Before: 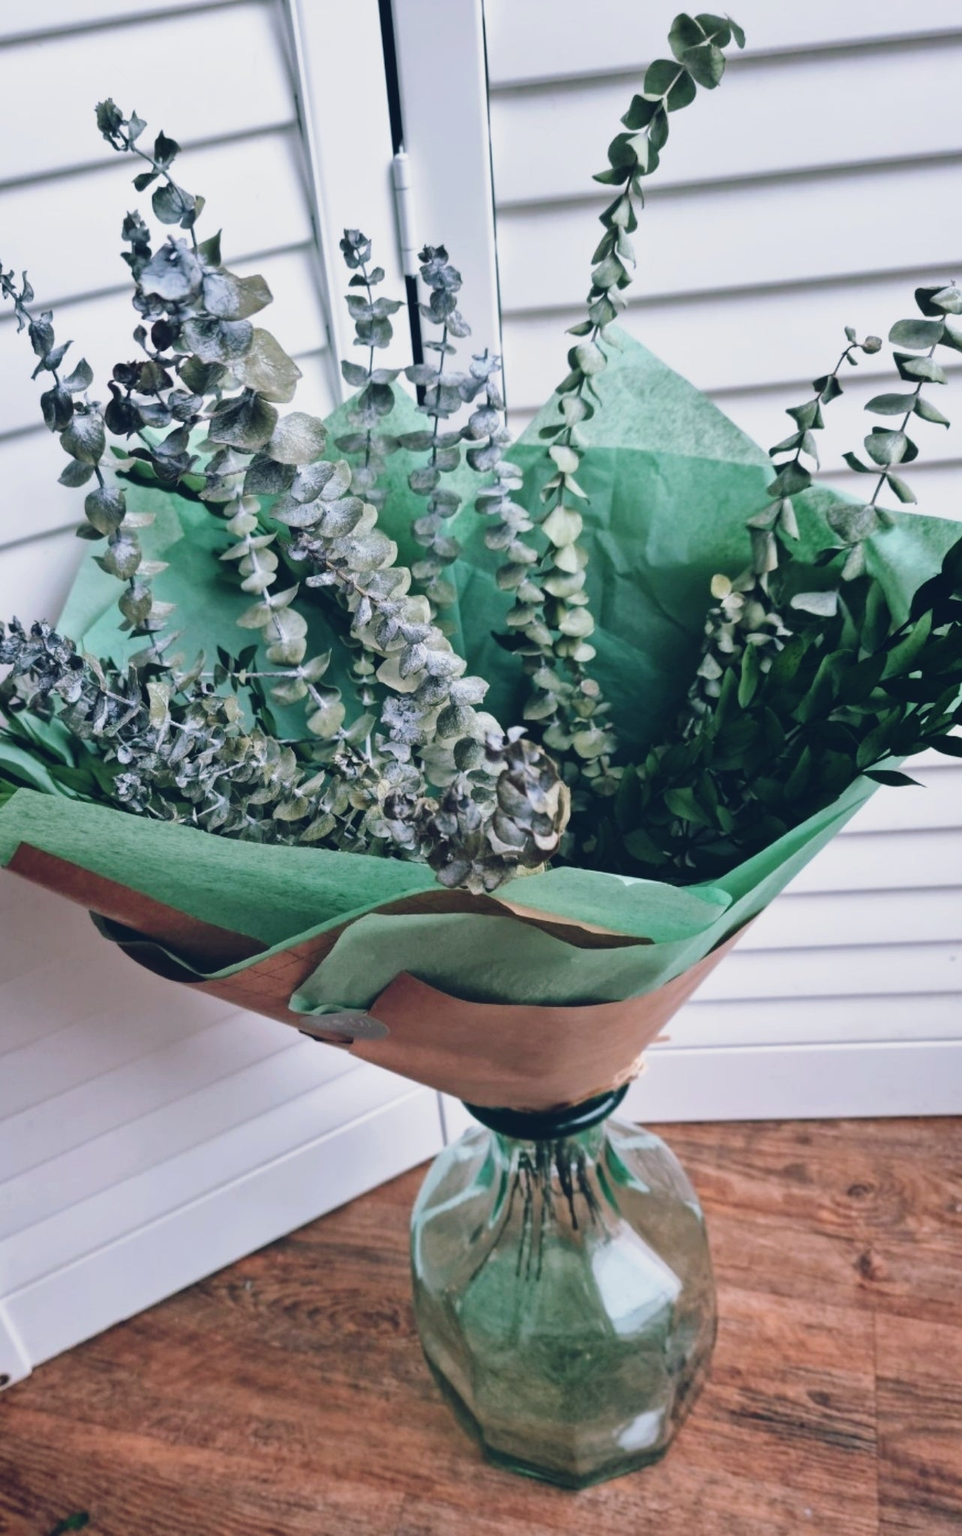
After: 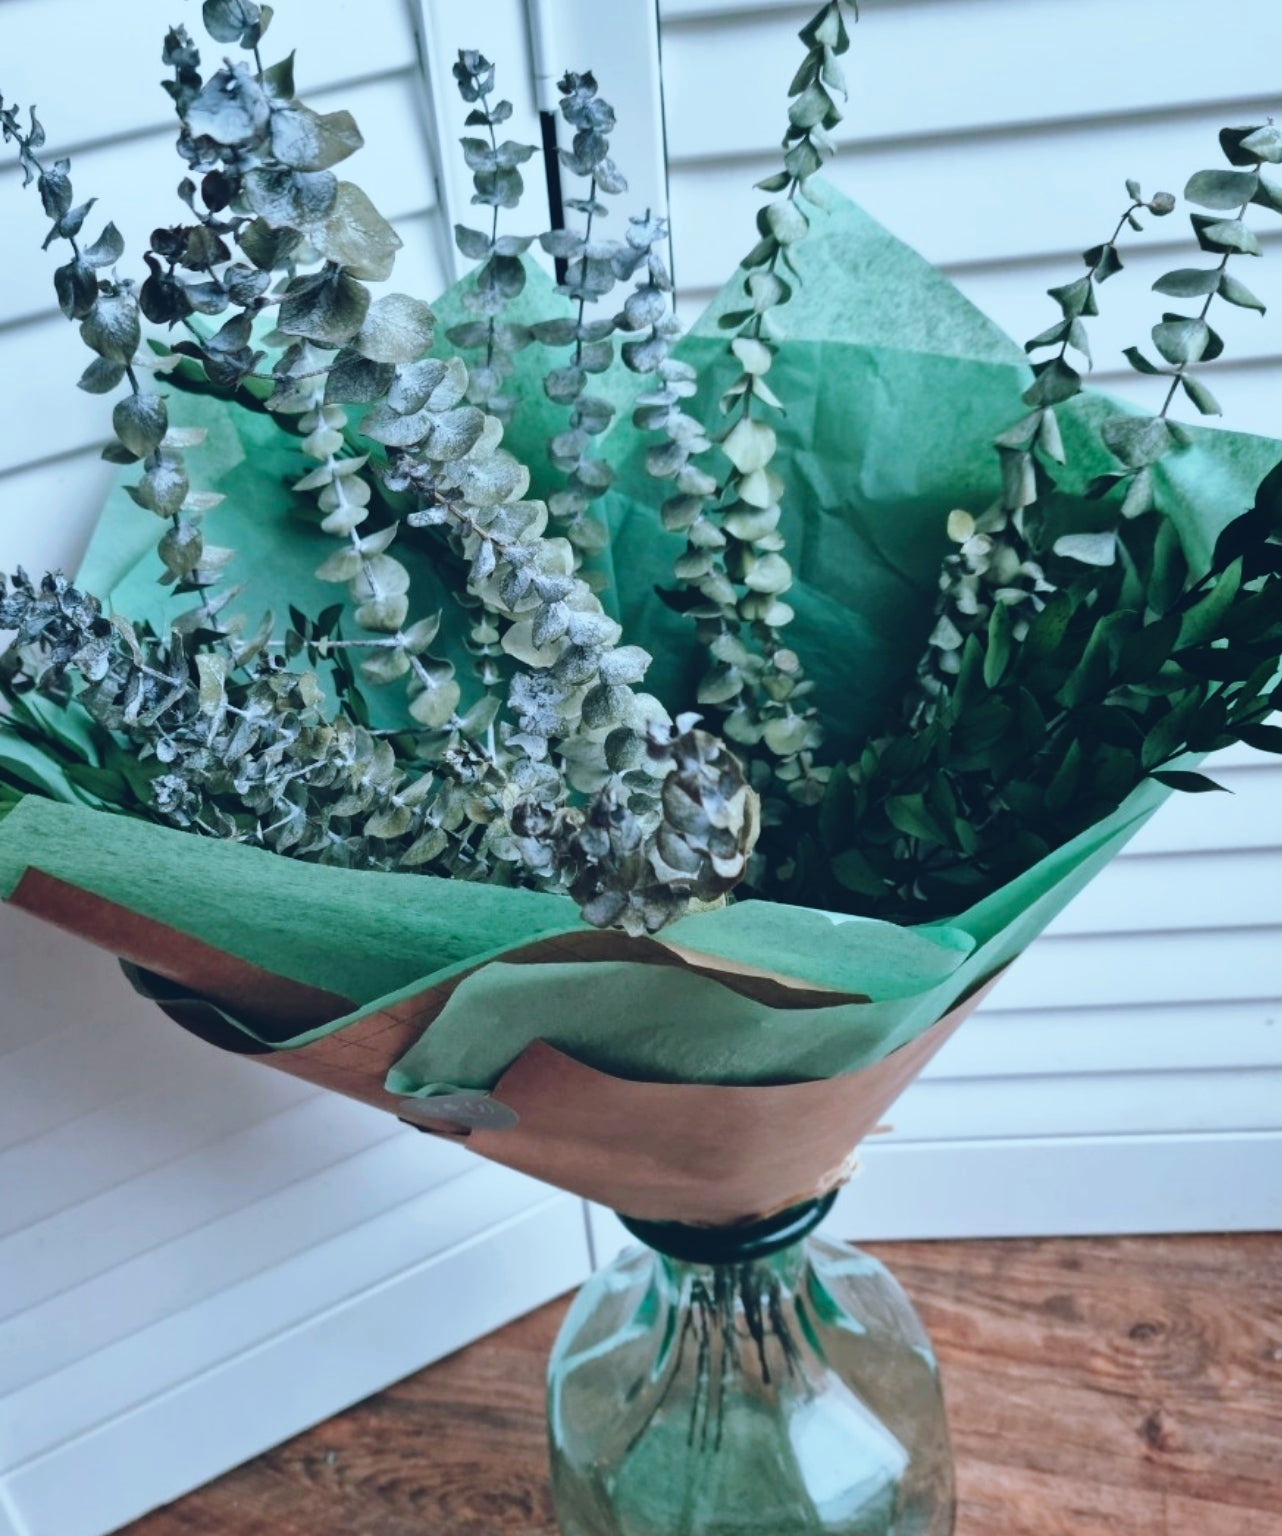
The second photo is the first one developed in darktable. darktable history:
crop and rotate: top 12.5%, bottom 12.5%
color correction: highlights a* -10.04, highlights b* -10.37
